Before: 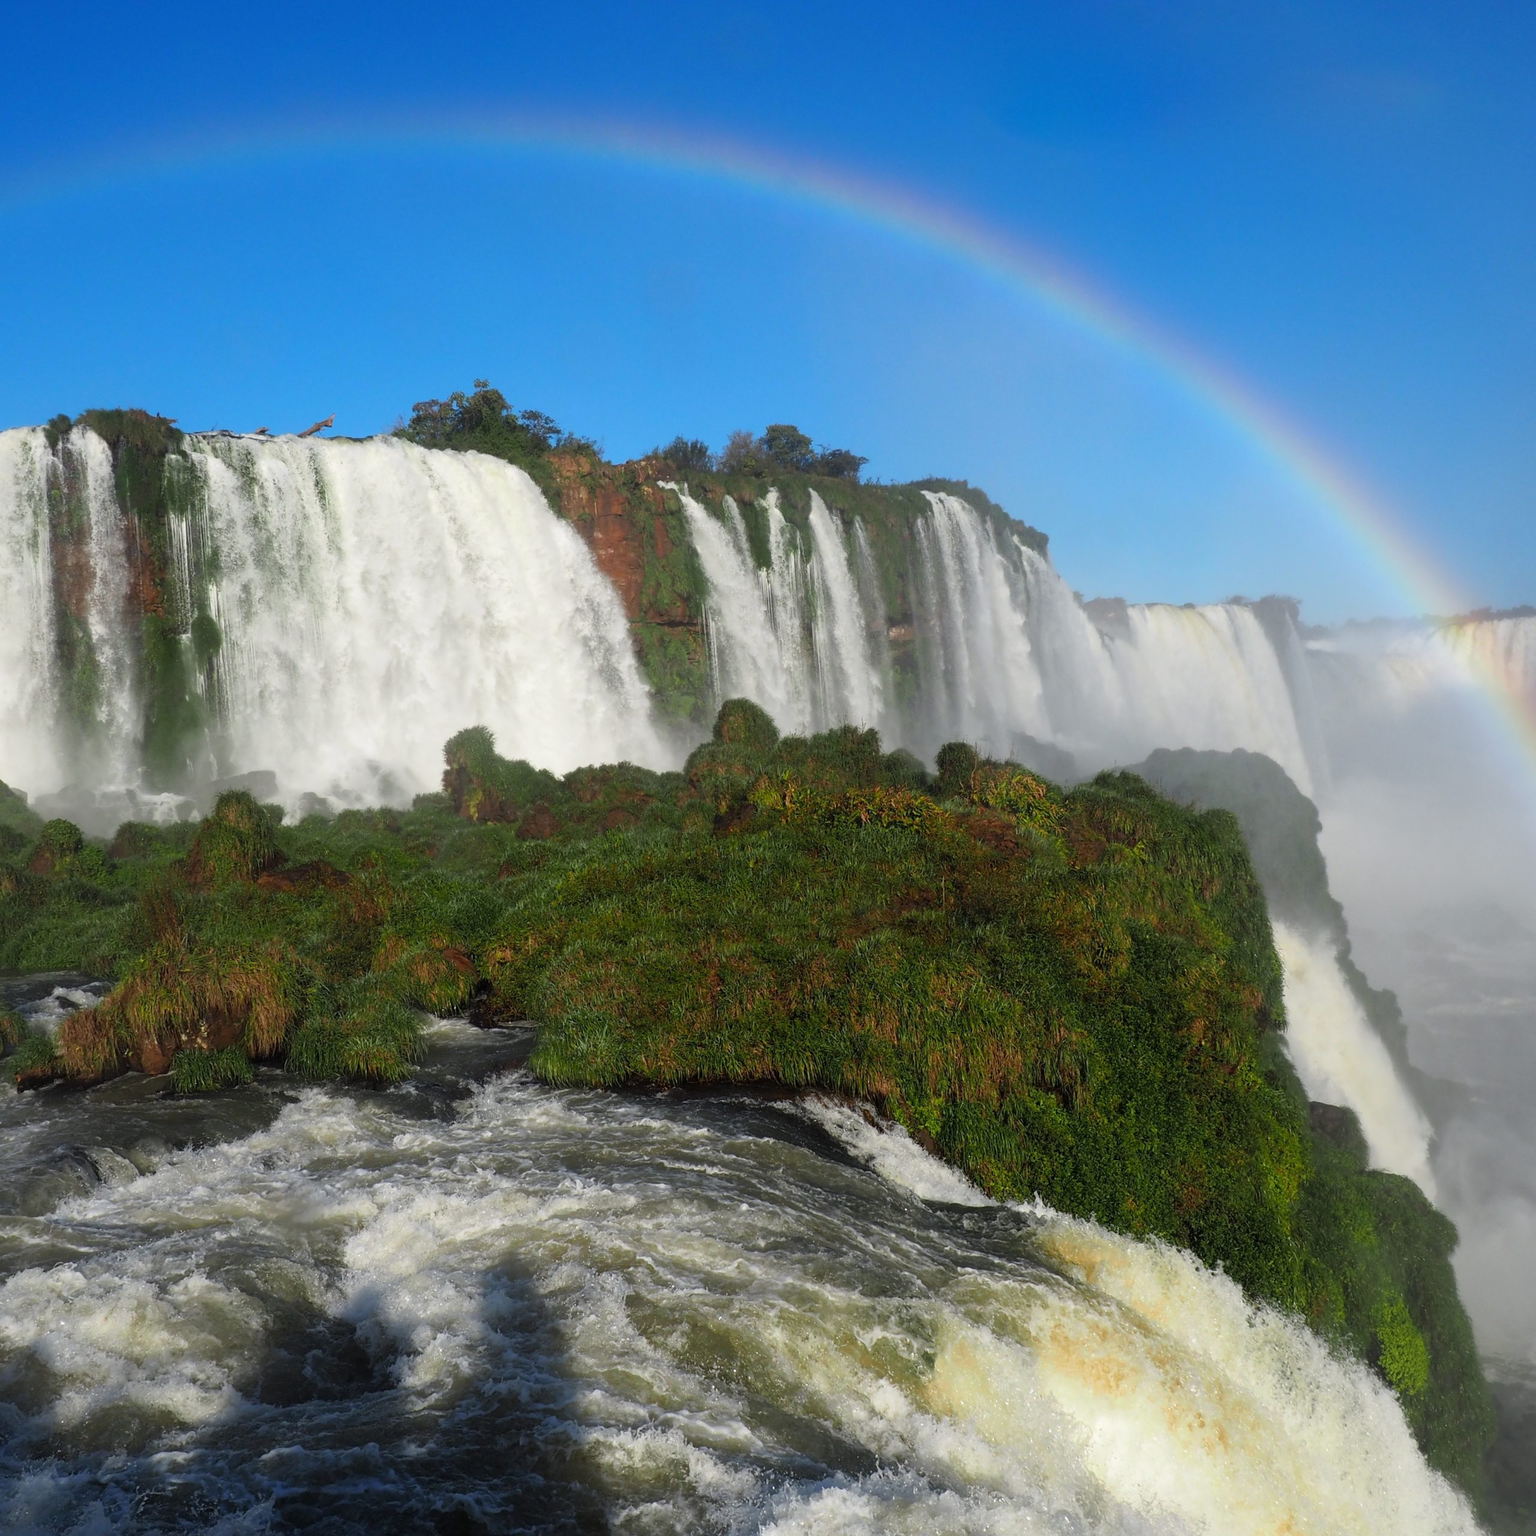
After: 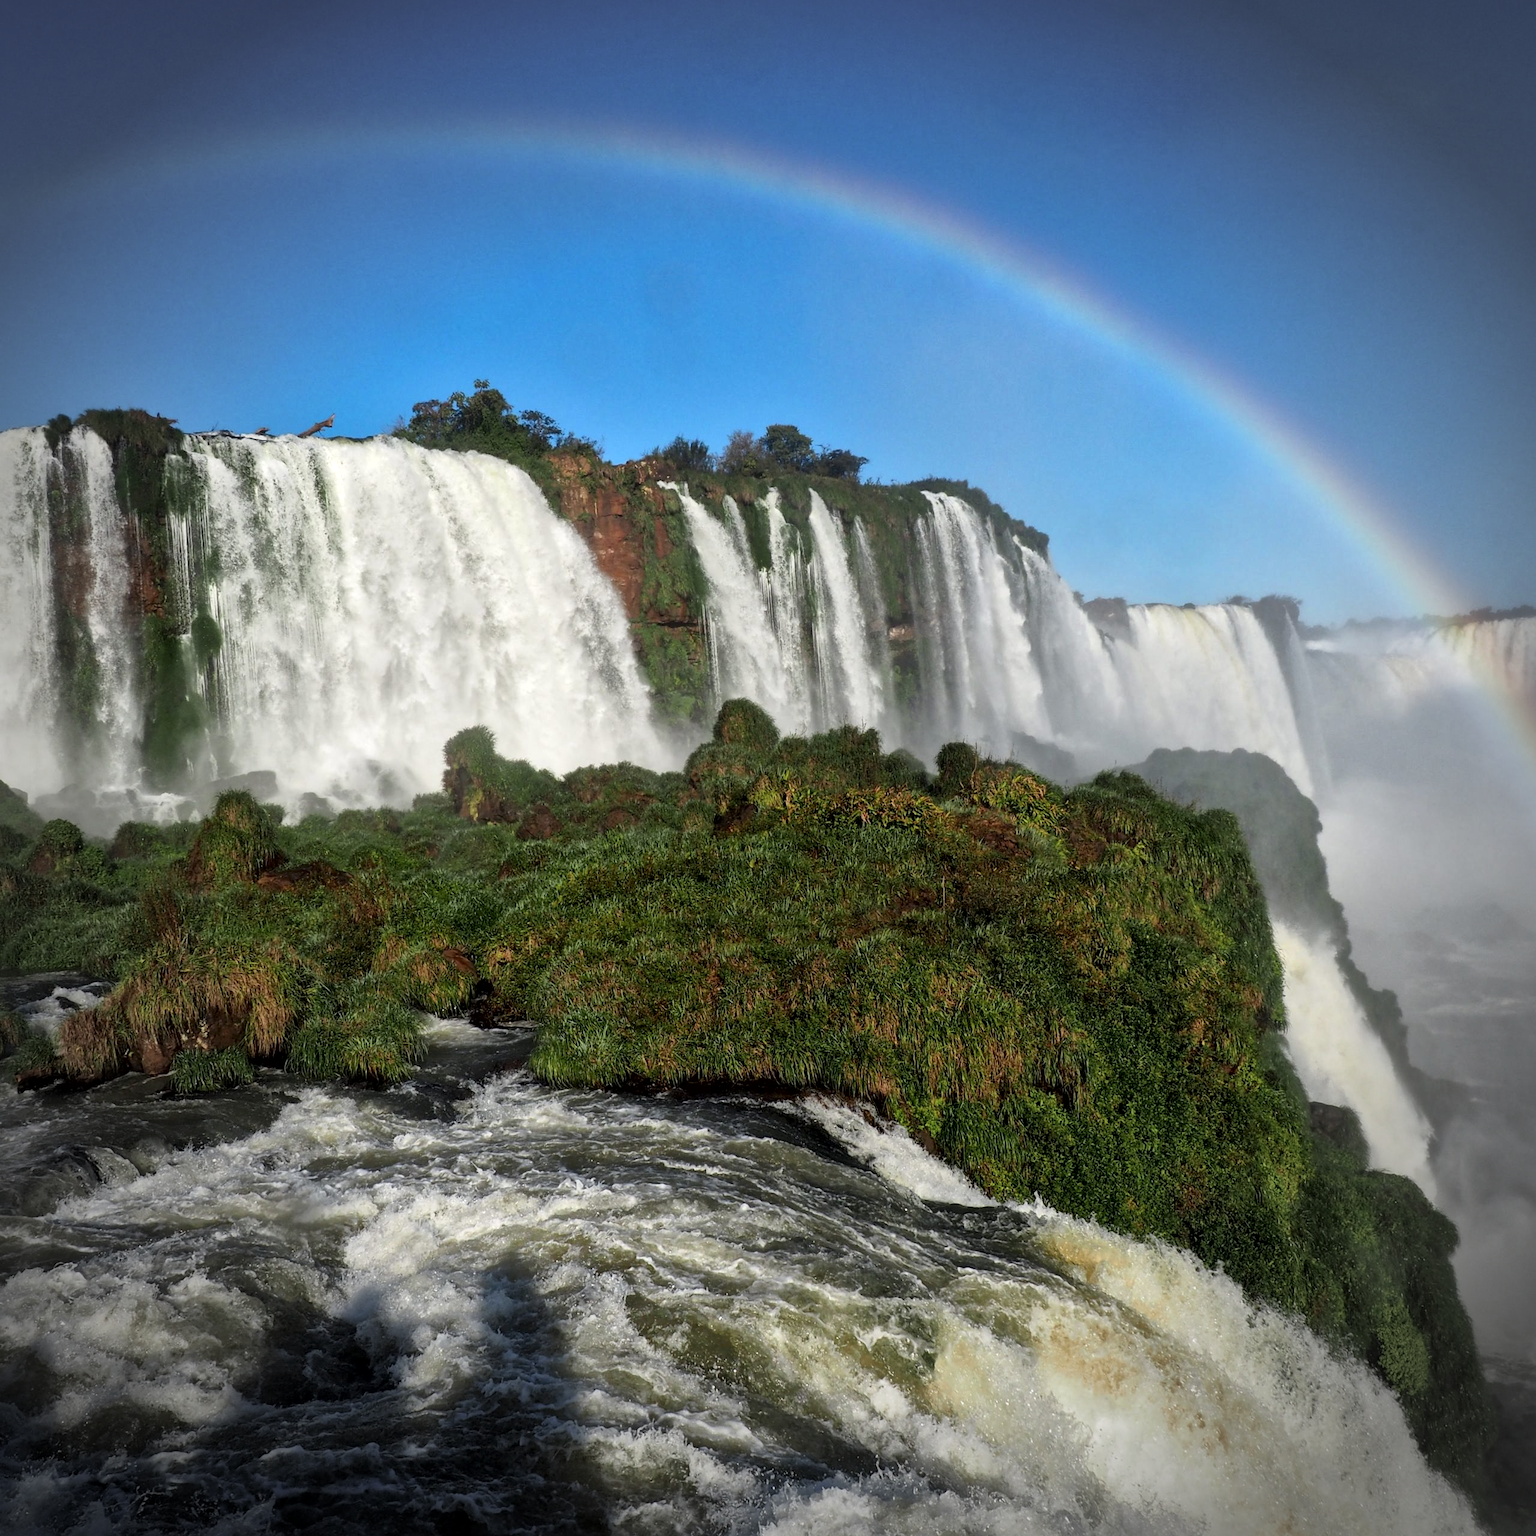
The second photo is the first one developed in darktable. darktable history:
vignetting: fall-off start 75%, brightness -0.692, width/height ratio 1.084
color correction: saturation 0.98
local contrast: mode bilateral grid, contrast 20, coarseness 50, detail 179%, midtone range 0.2
